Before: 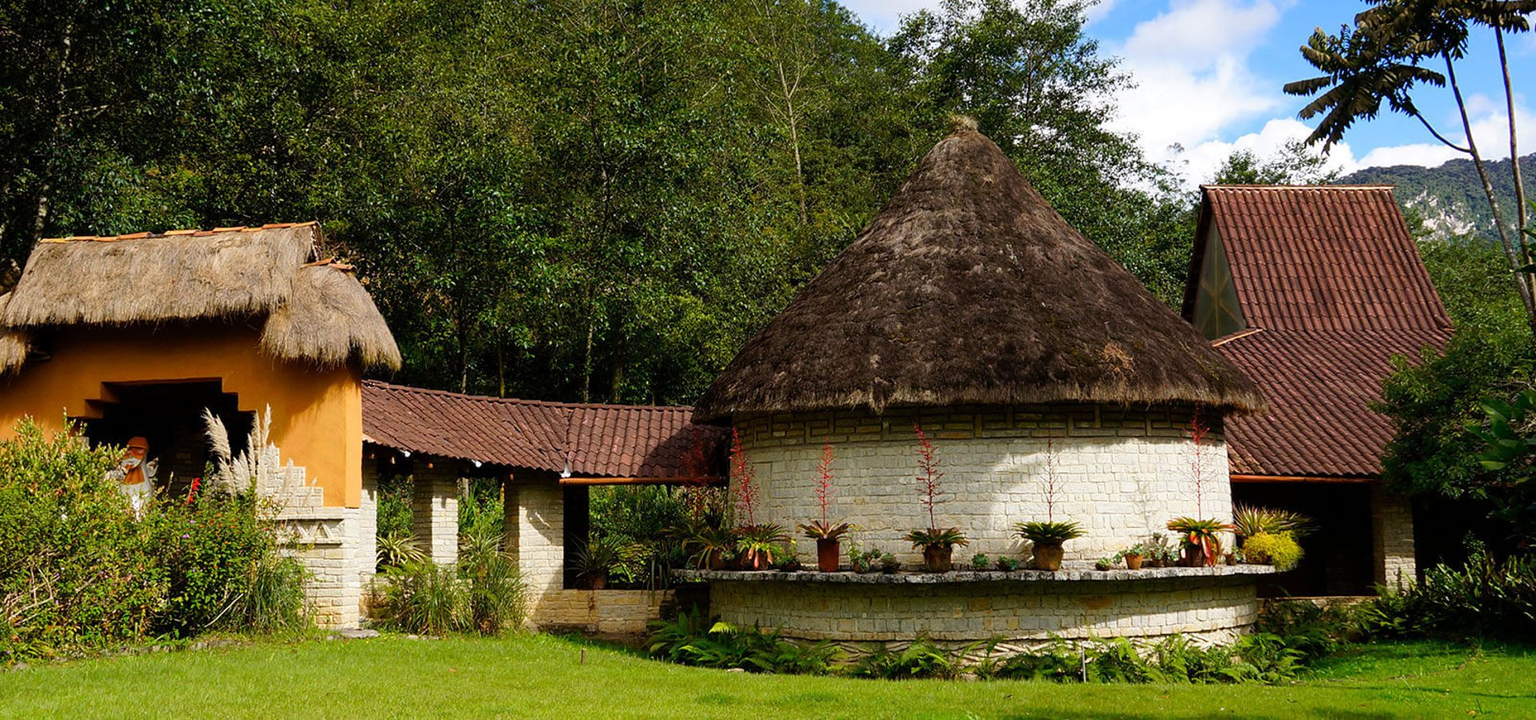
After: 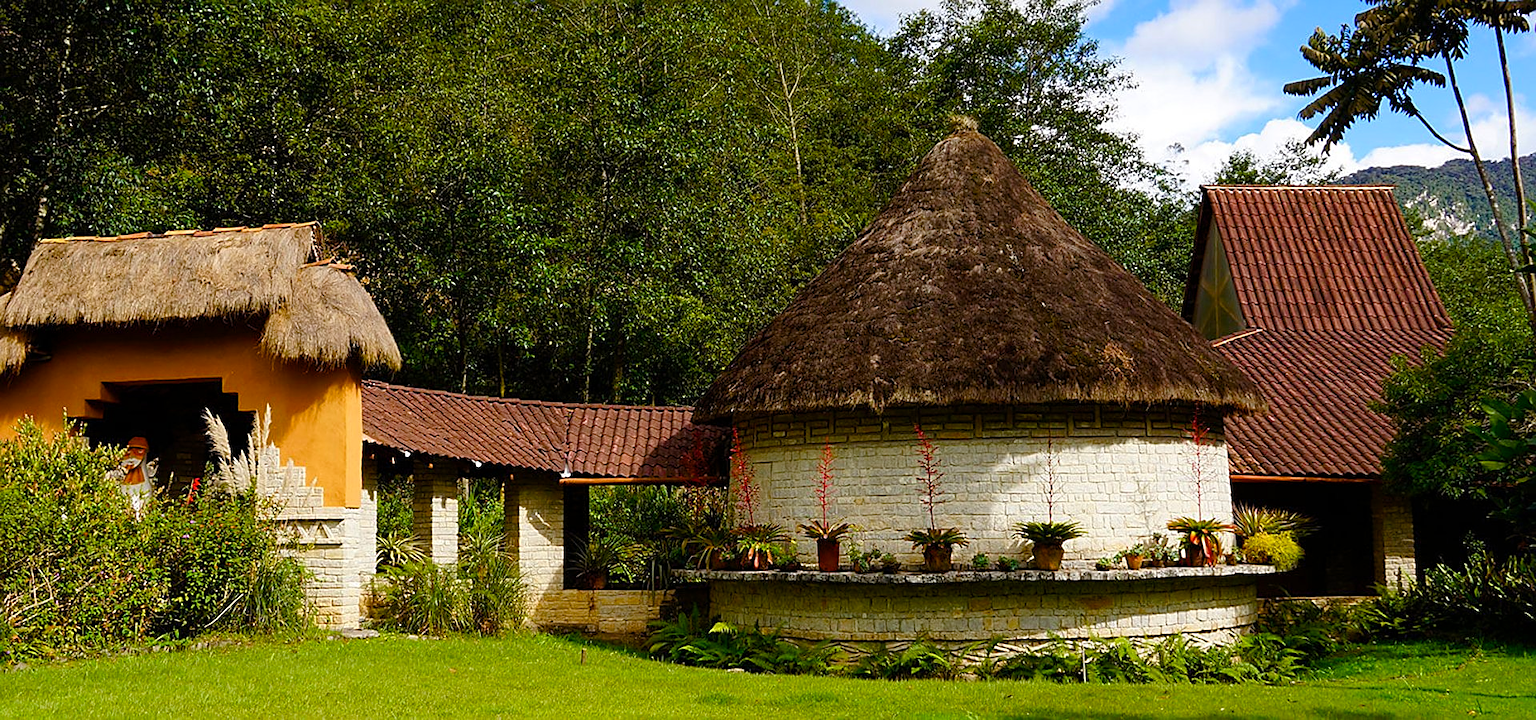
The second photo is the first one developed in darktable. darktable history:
sharpen: on, module defaults
exposure: compensate exposure bias true, compensate highlight preservation false
color balance rgb: shadows lift › chroma 1.039%, shadows lift › hue 29.97°, perceptual saturation grading › global saturation 20%, perceptual saturation grading › highlights -25.323%, perceptual saturation grading › shadows 24.538%, global vibrance 23.85%
